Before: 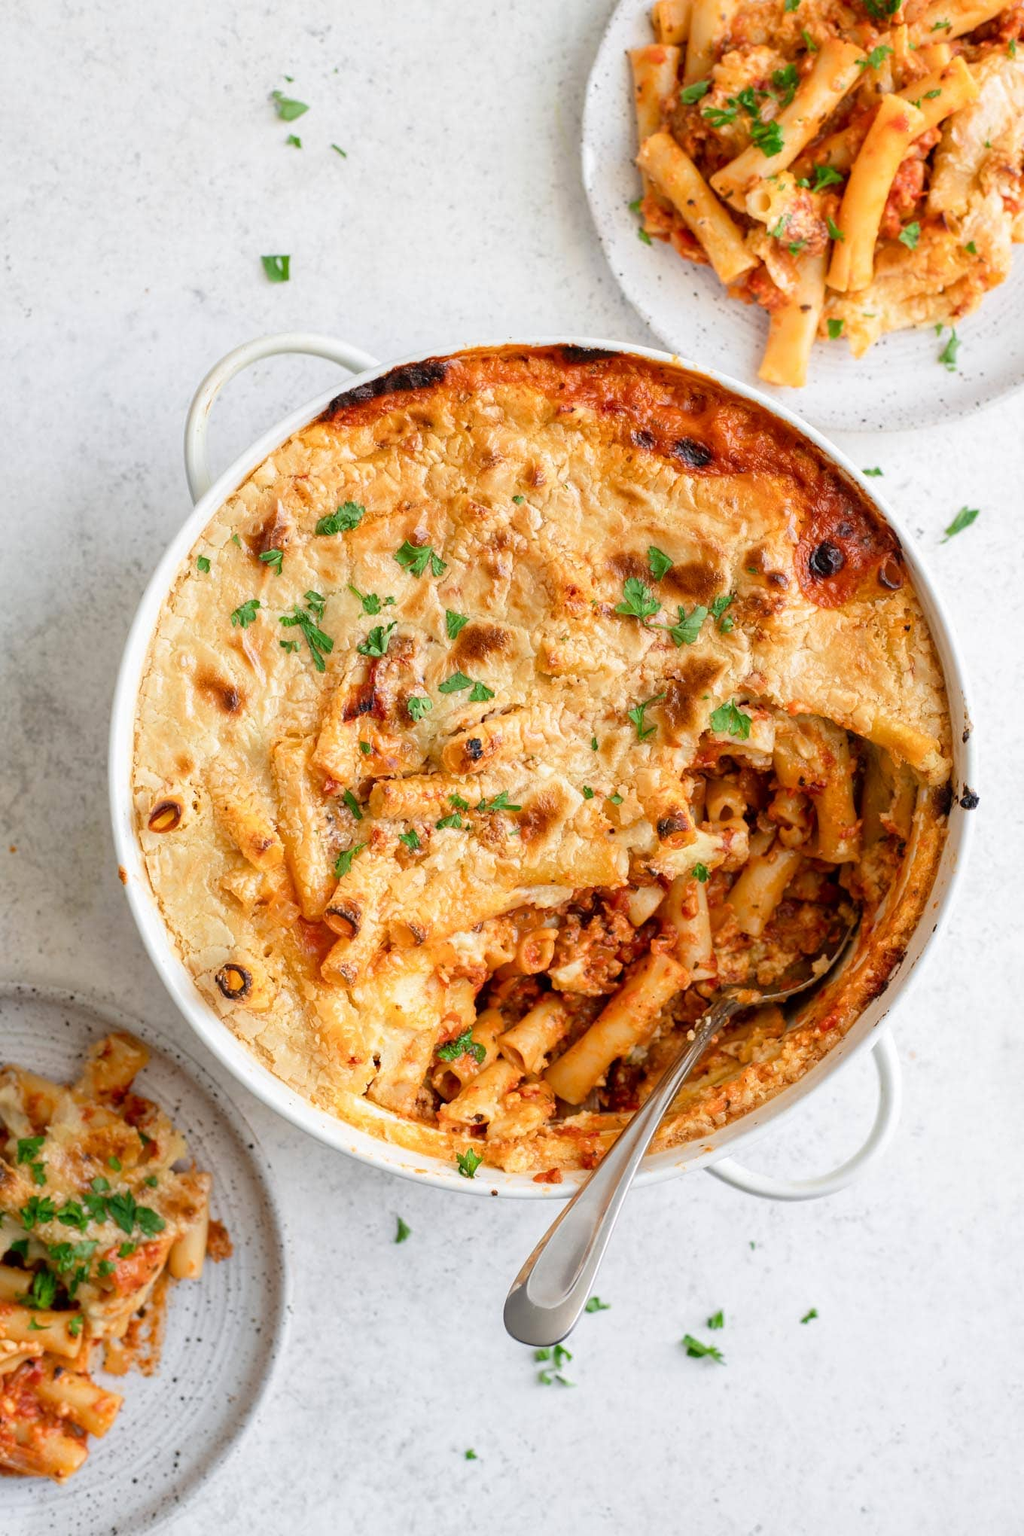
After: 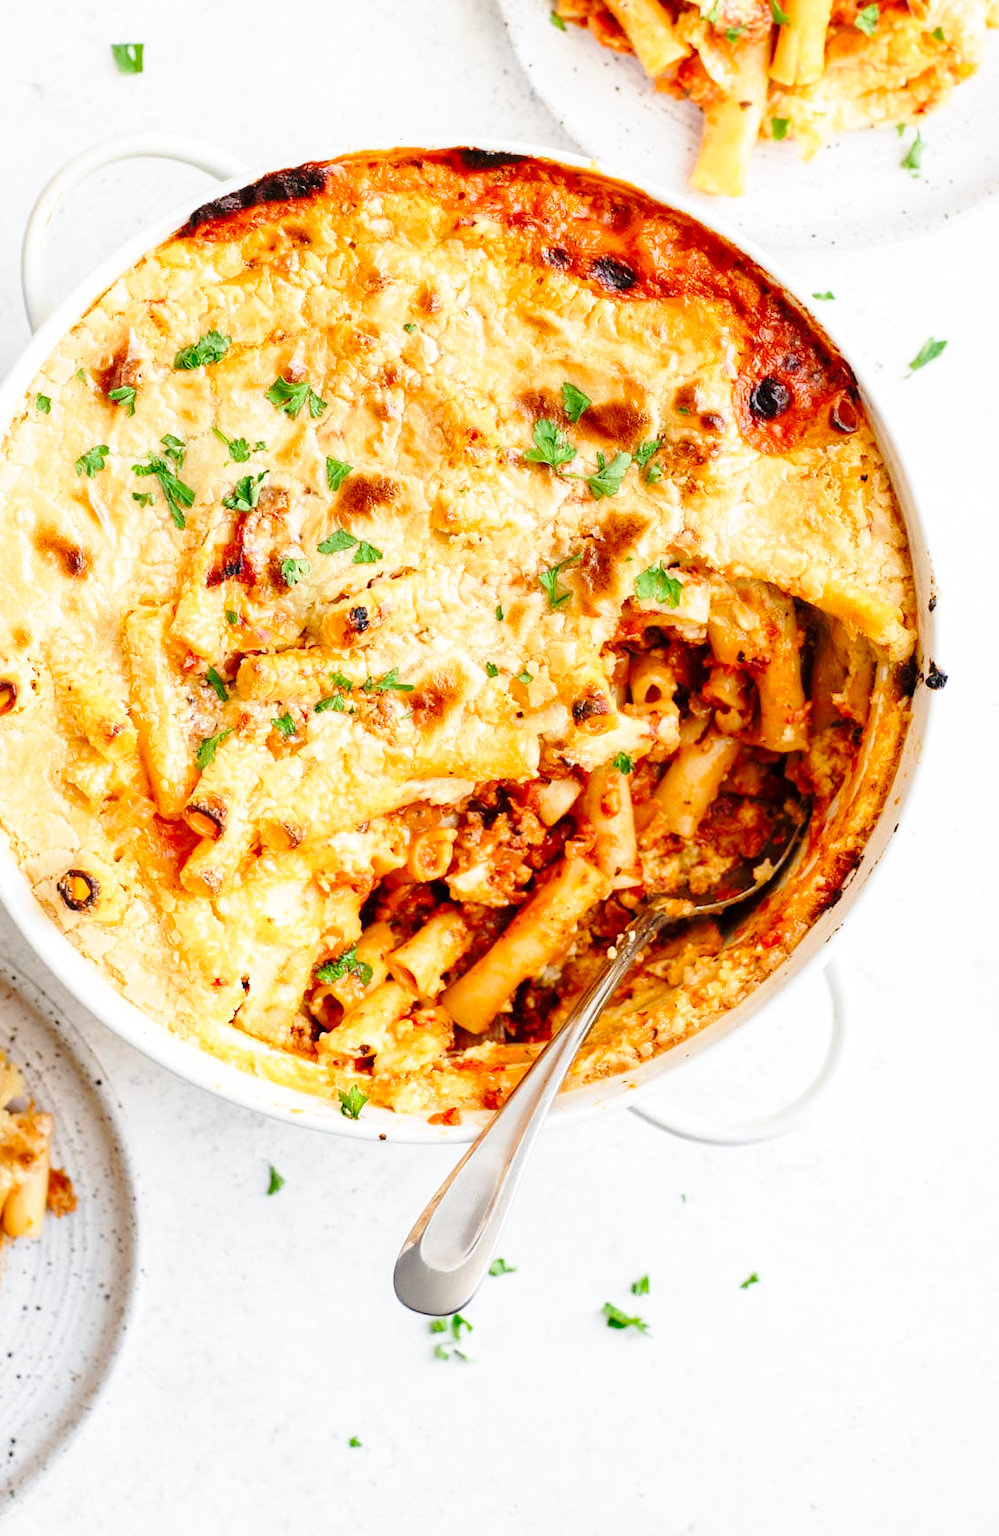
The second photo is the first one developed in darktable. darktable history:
base curve: curves: ch0 [(0, 0) (0.036, 0.037) (0.121, 0.228) (0.46, 0.76) (0.859, 0.983) (1, 1)], preserve colors none
crop: left 16.315%, top 14.246%
